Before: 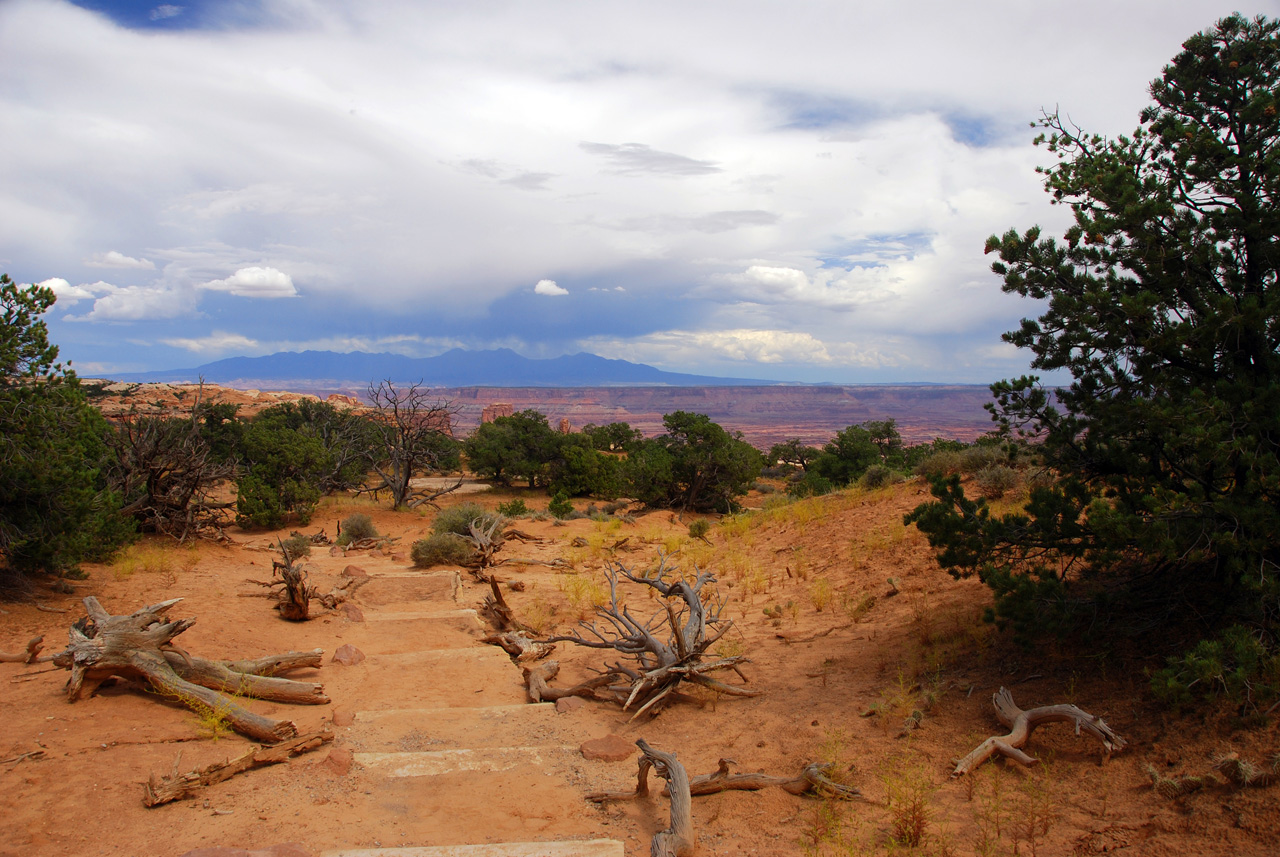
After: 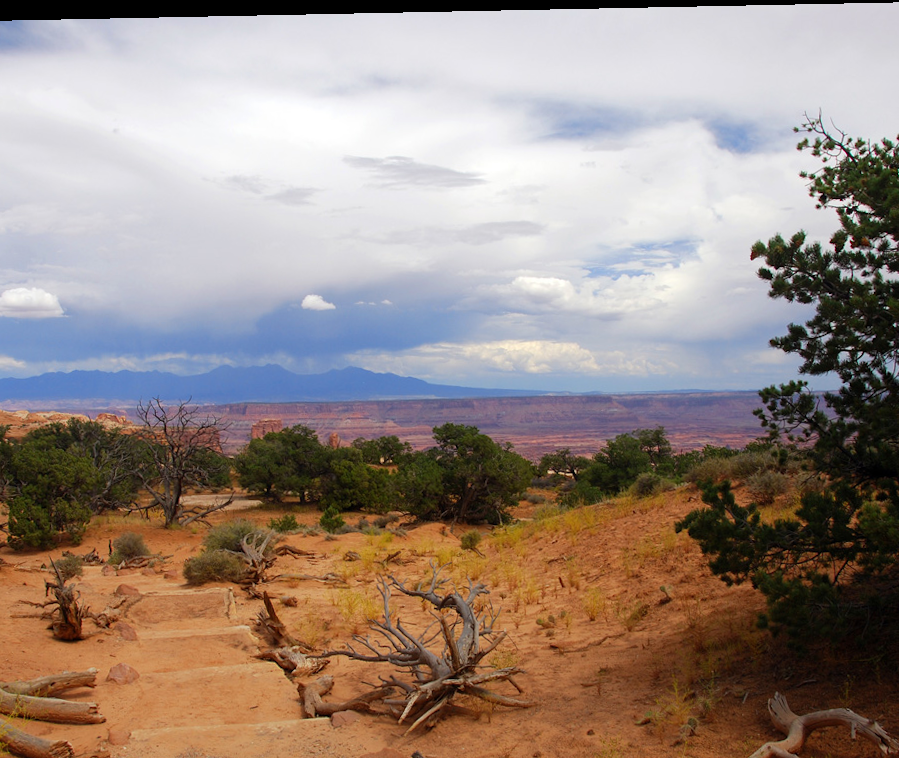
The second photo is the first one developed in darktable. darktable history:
rotate and perspective: rotation -1.17°, automatic cropping off
crop: left 18.479%, right 12.2%, bottom 13.971%
